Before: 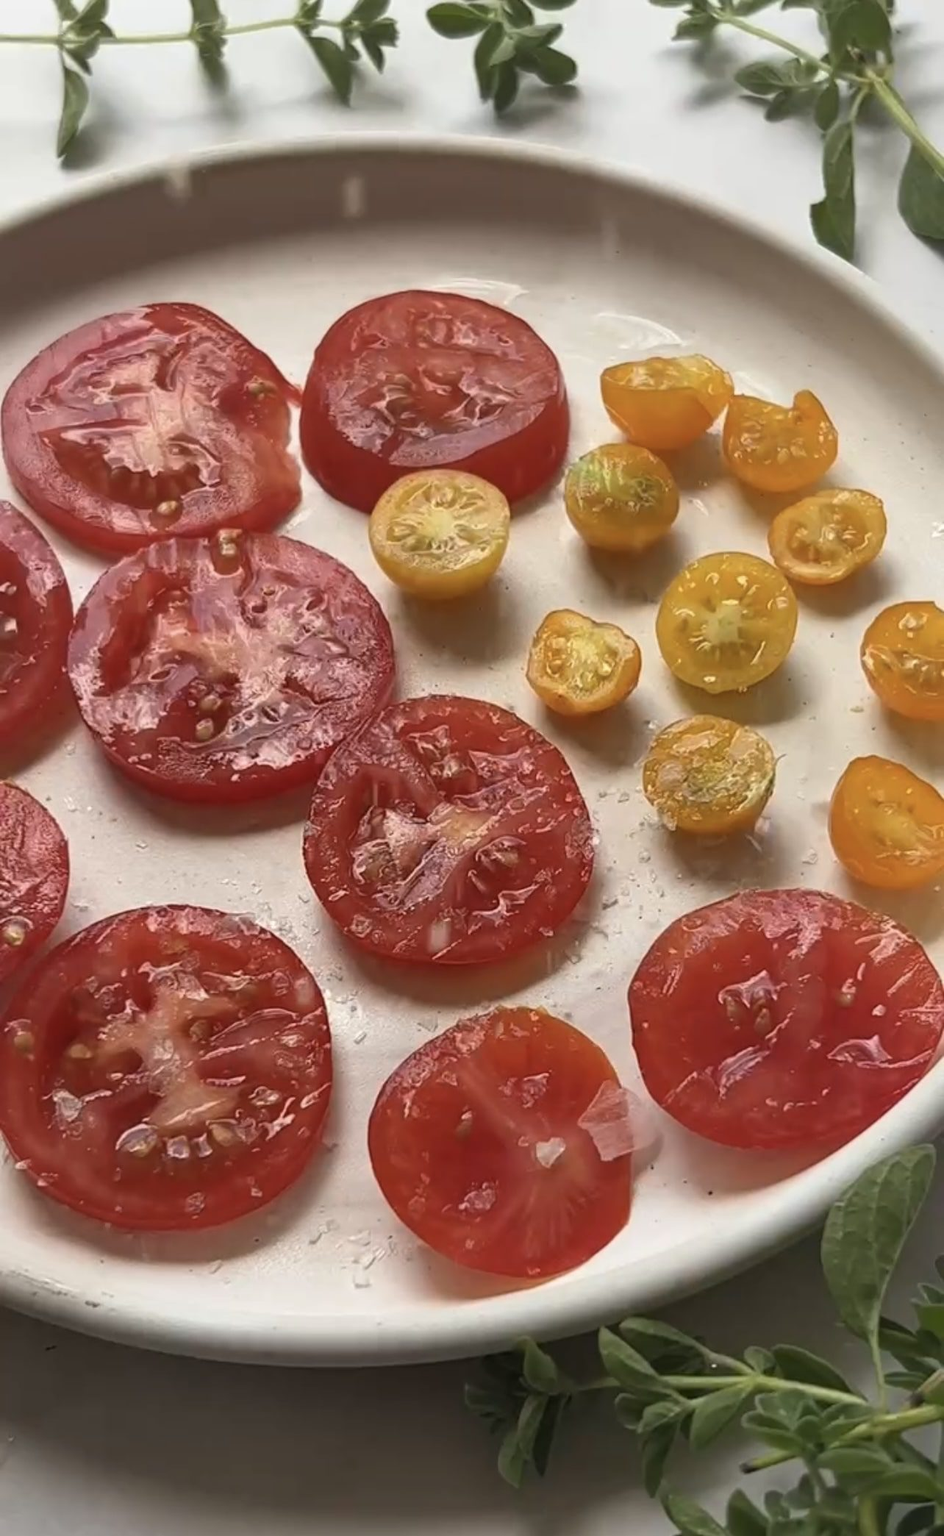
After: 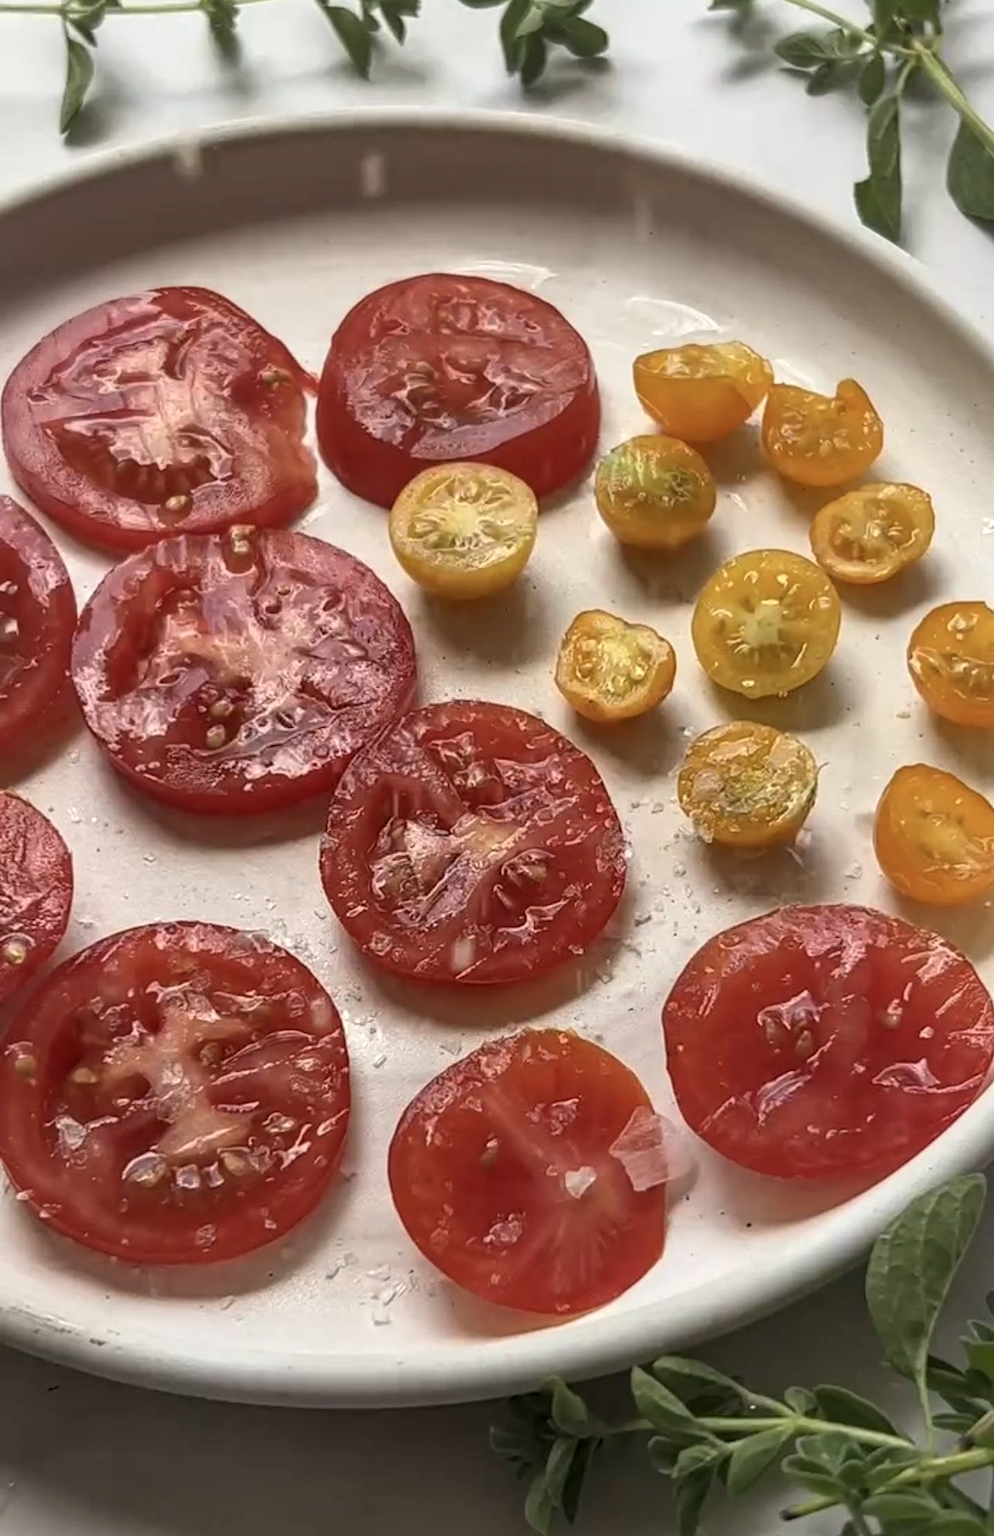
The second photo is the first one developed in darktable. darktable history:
crop and rotate: top 2.044%, bottom 3.069%
local contrast: detail 130%
